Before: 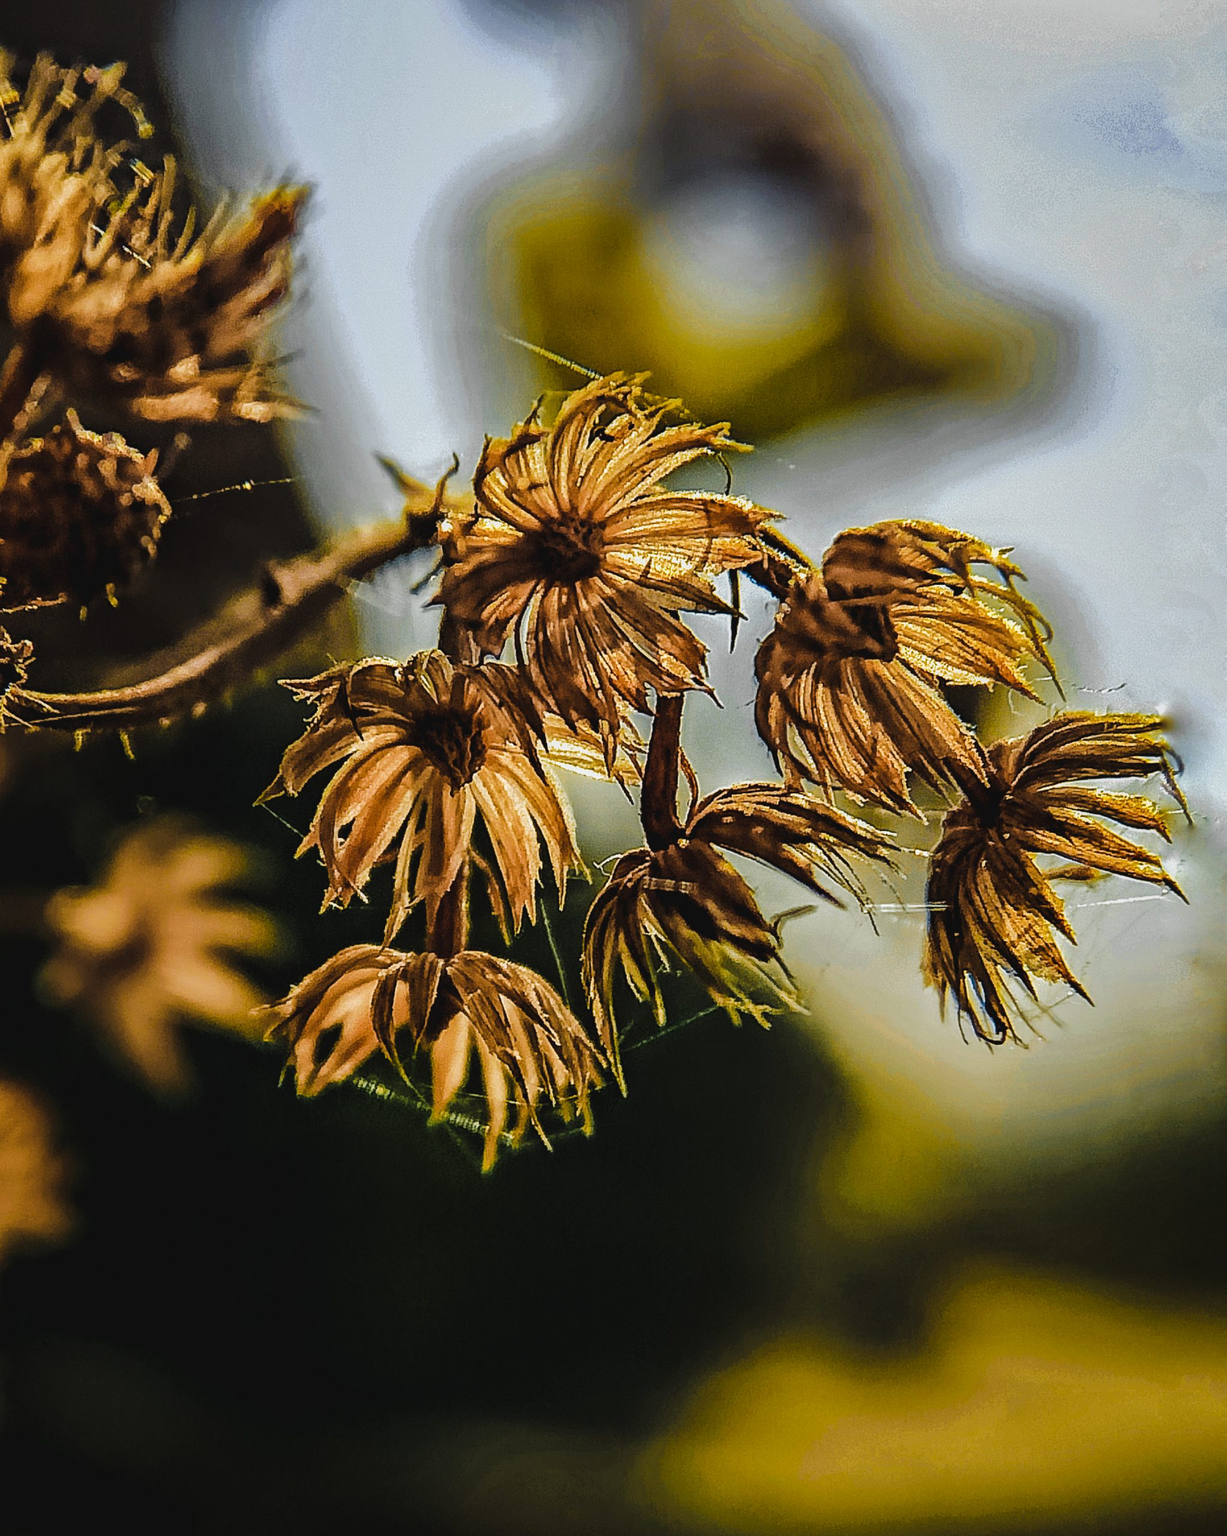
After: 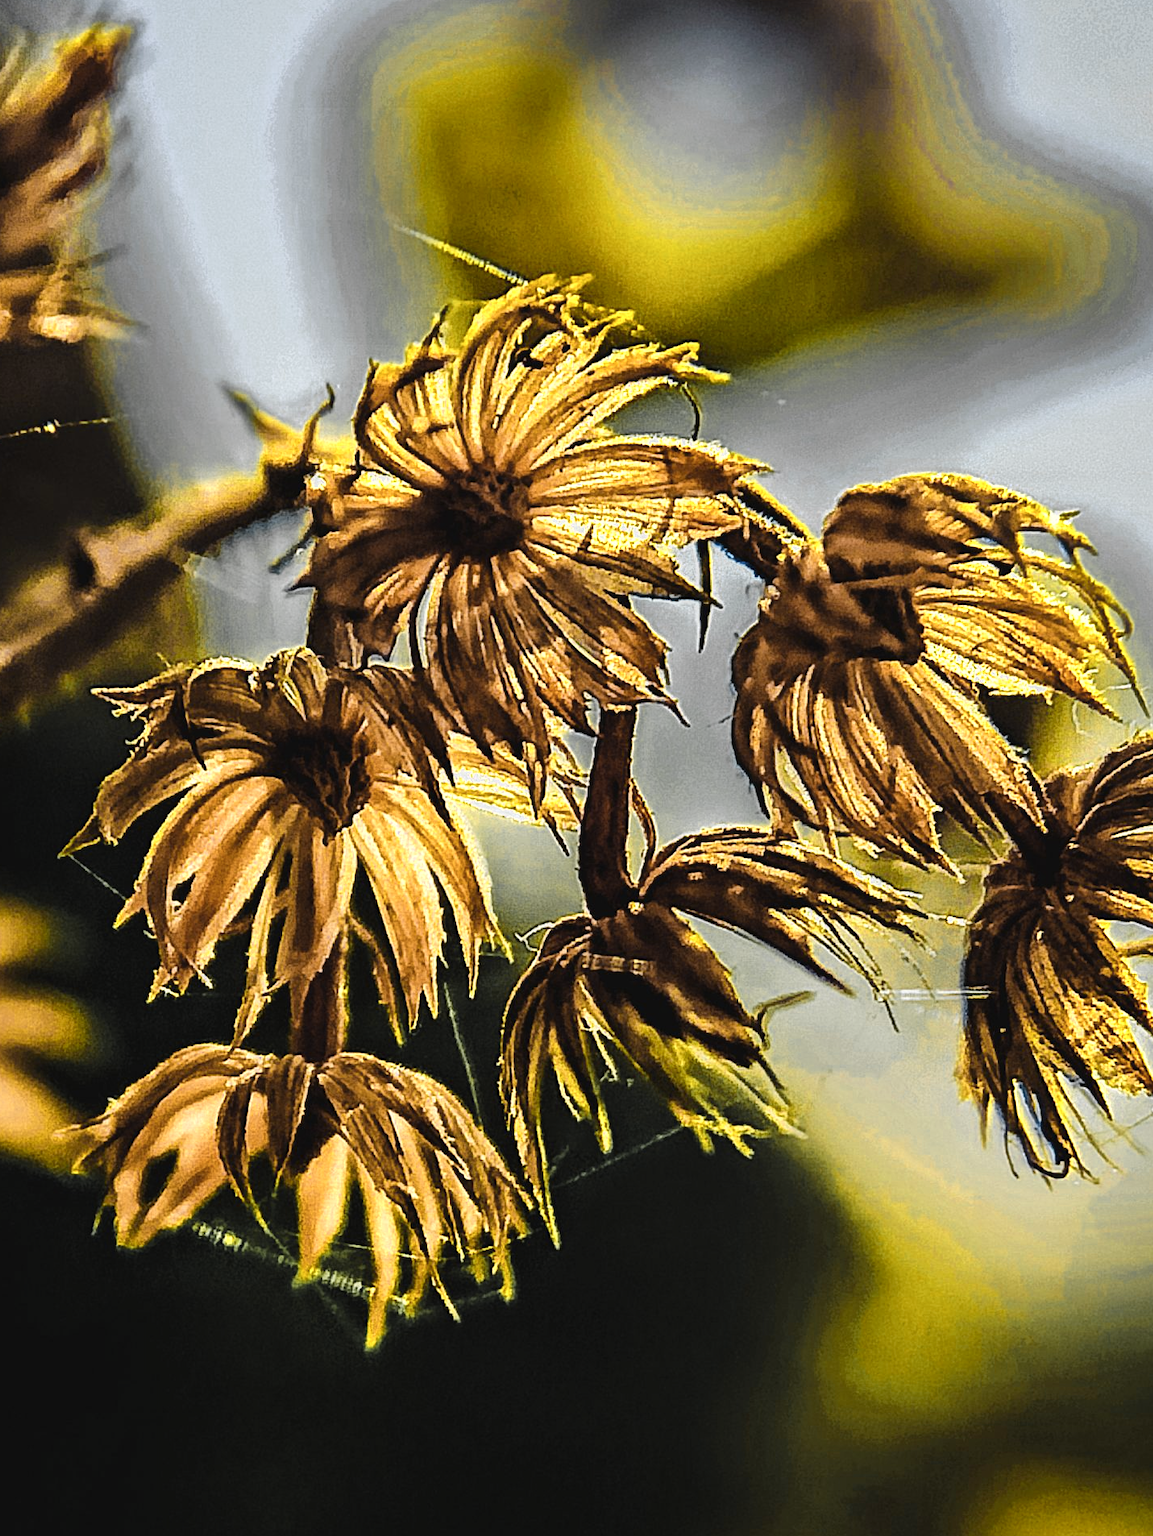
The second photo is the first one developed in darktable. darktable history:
crop and rotate: left 17.162%, top 10.914%, right 12.852%, bottom 14.611%
color zones: curves: ch0 [(0.004, 0.306) (0.107, 0.448) (0.252, 0.656) (0.41, 0.398) (0.595, 0.515) (0.768, 0.628)]; ch1 [(0.07, 0.323) (0.151, 0.452) (0.252, 0.608) (0.346, 0.221) (0.463, 0.189) (0.61, 0.368) (0.735, 0.395) (0.921, 0.412)]; ch2 [(0, 0.476) (0.132, 0.512) (0.243, 0.512) (0.397, 0.48) (0.522, 0.376) (0.634, 0.536) (0.761, 0.46)]
